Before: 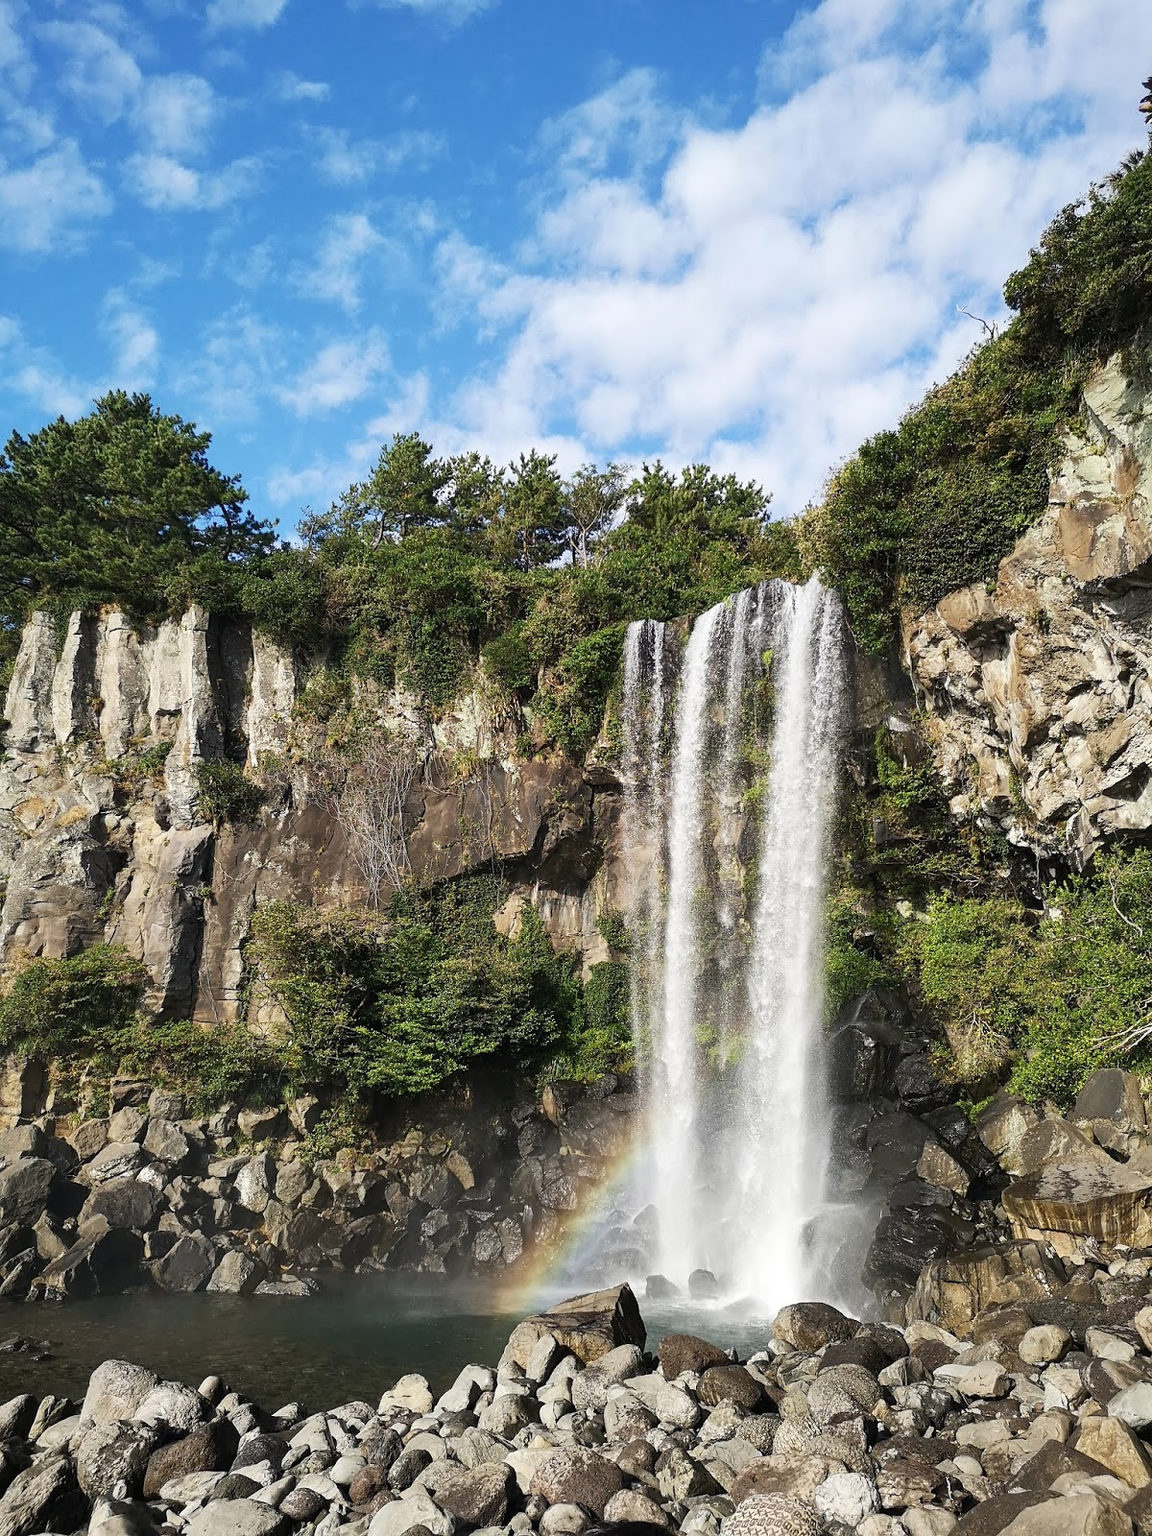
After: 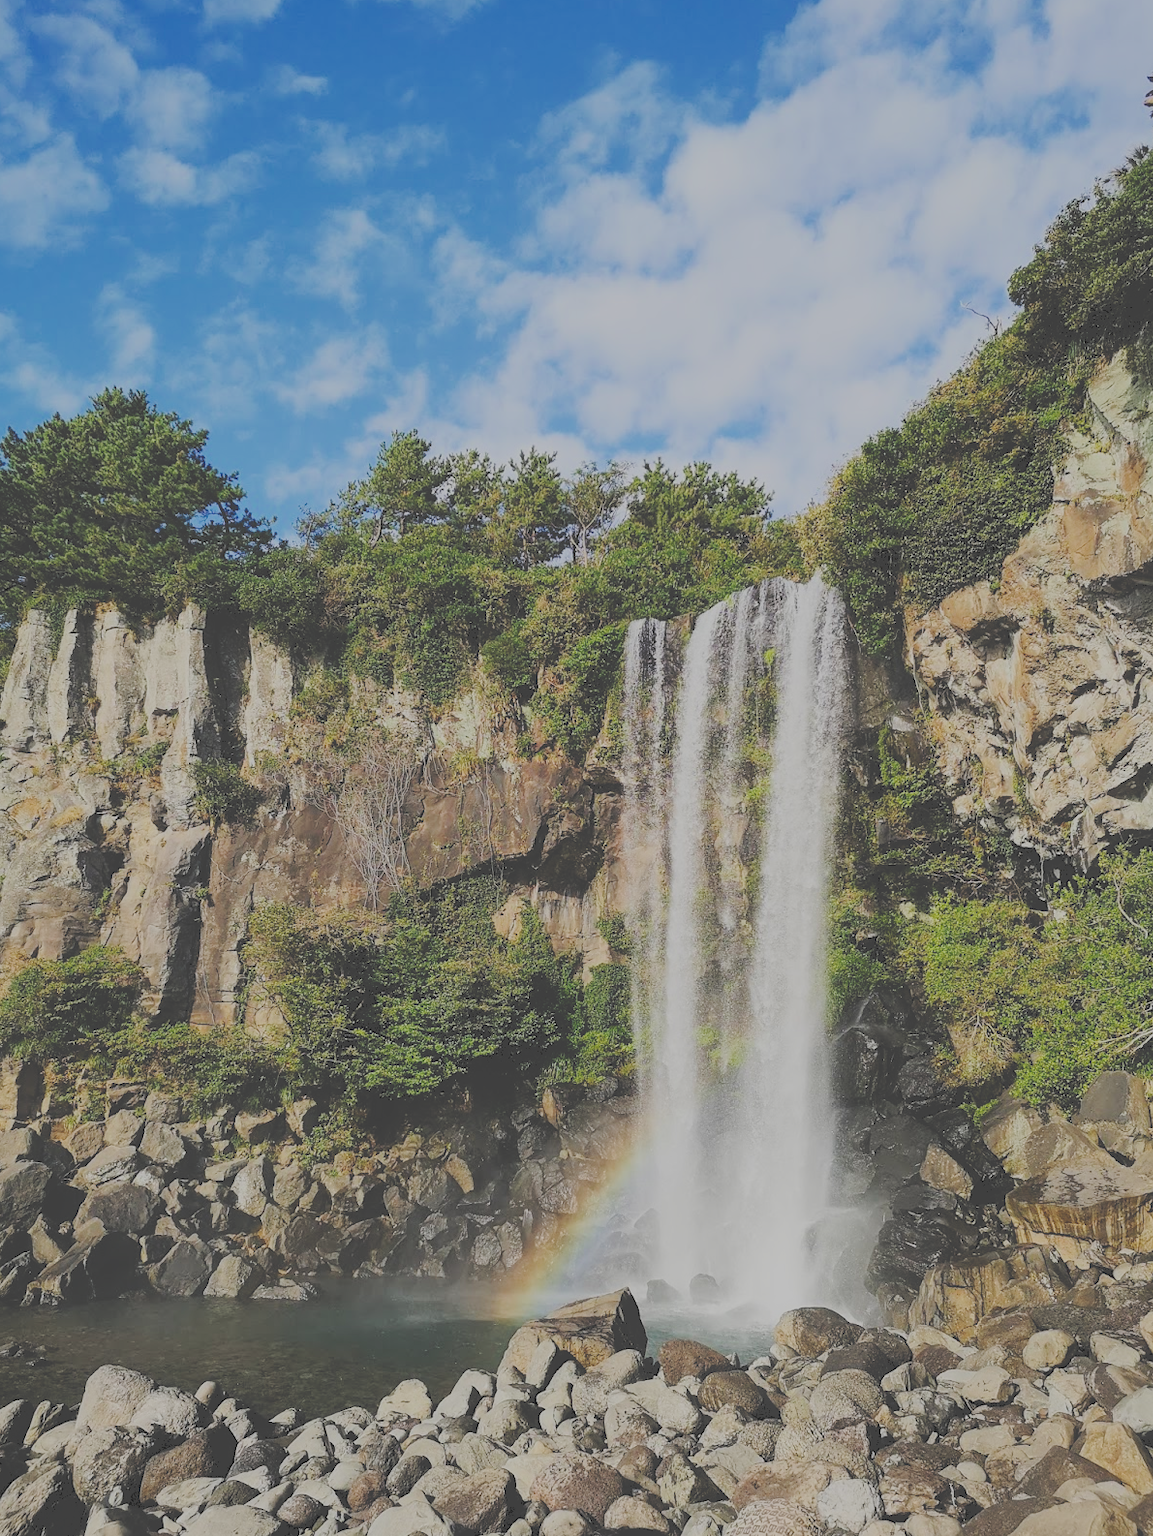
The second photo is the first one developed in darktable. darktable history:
filmic rgb: white relative exposure 8 EV, threshold 3 EV, hardness 2.44, latitude 10.07%, contrast 0.72, highlights saturation mix 10%, shadows ↔ highlights balance 1.38%, color science v4 (2020), enable highlight reconstruction true
bloom: on, module defaults
crop: left 0.434%, top 0.485%, right 0.244%, bottom 0.386%
tone curve: curves: ch0 [(0, 0) (0.003, 0.264) (0.011, 0.264) (0.025, 0.265) (0.044, 0.269) (0.069, 0.273) (0.1, 0.28) (0.136, 0.292) (0.177, 0.309) (0.224, 0.336) (0.277, 0.371) (0.335, 0.412) (0.399, 0.469) (0.468, 0.533) (0.543, 0.595) (0.623, 0.66) (0.709, 0.73) (0.801, 0.8) (0.898, 0.854) (1, 1)], preserve colors none
